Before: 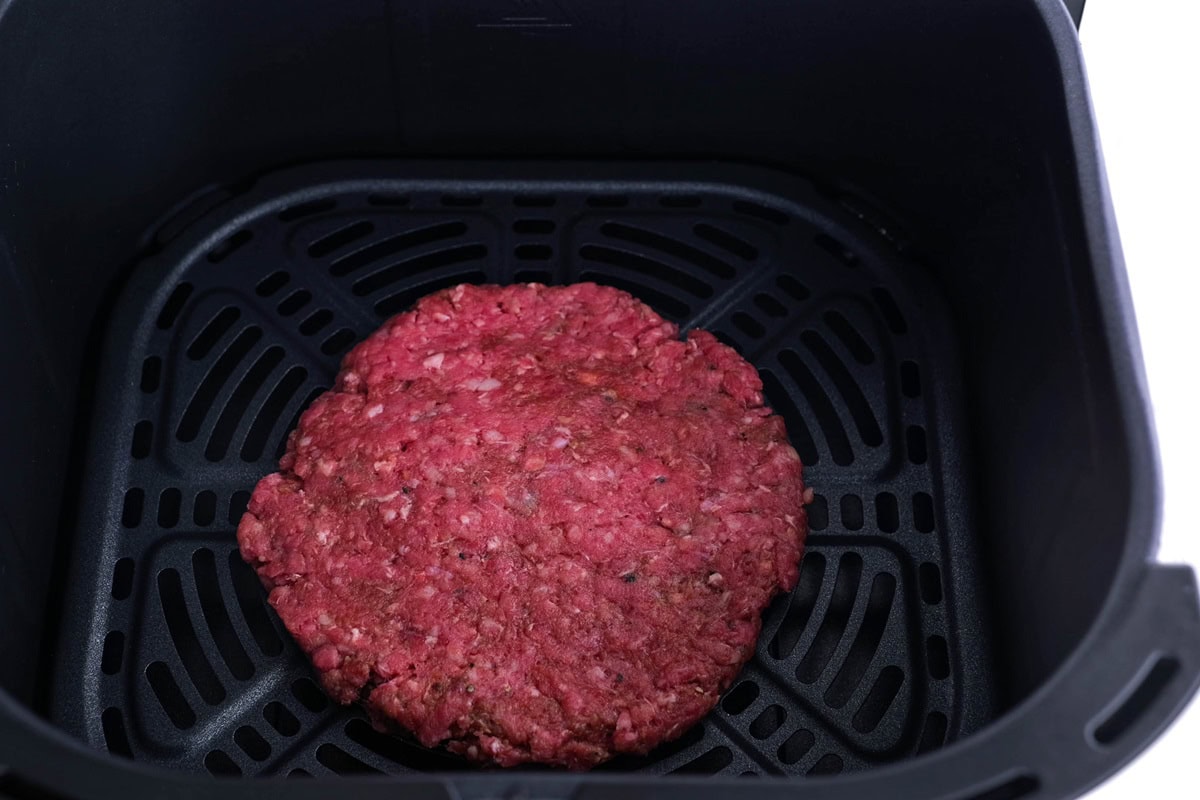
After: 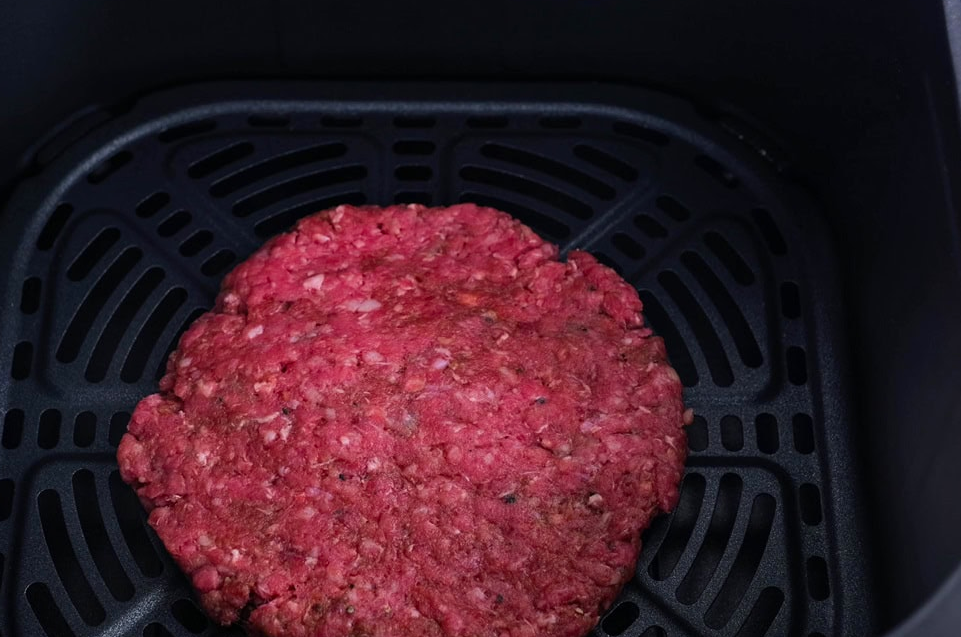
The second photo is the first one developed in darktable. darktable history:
crop and rotate: left 10.036%, top 9.96%, right 9.858%, bottom 10.298%
color correction: highlights b* -0.001, saturation 1.07
